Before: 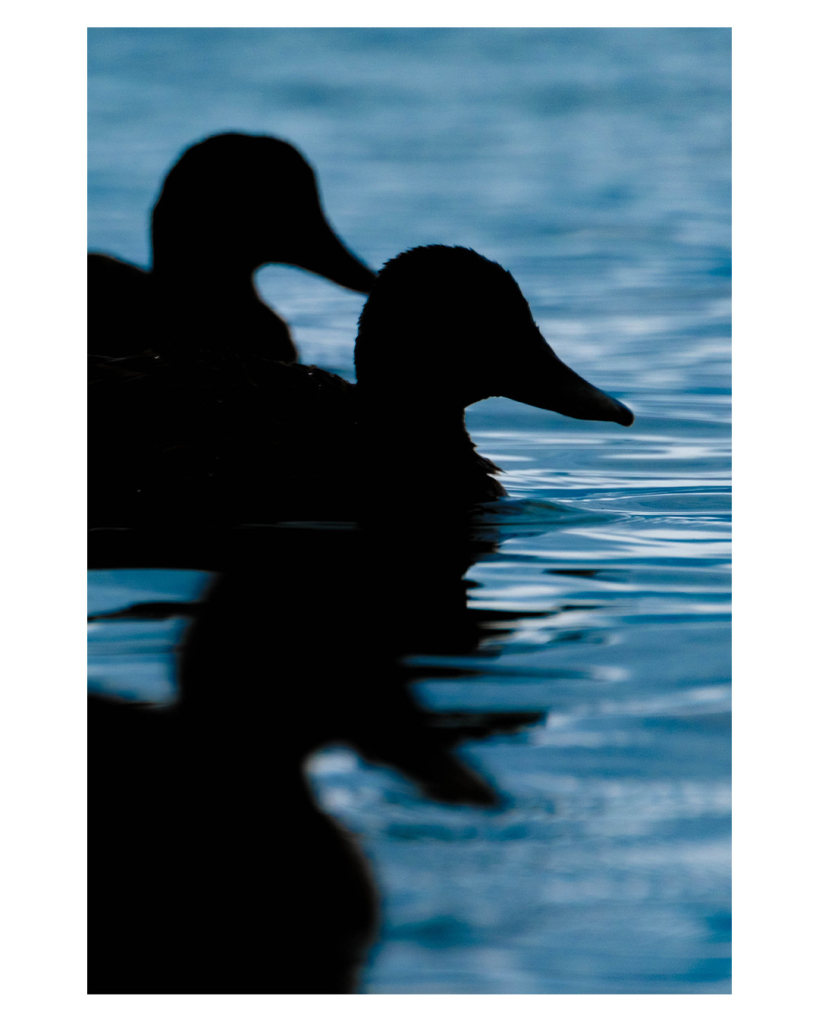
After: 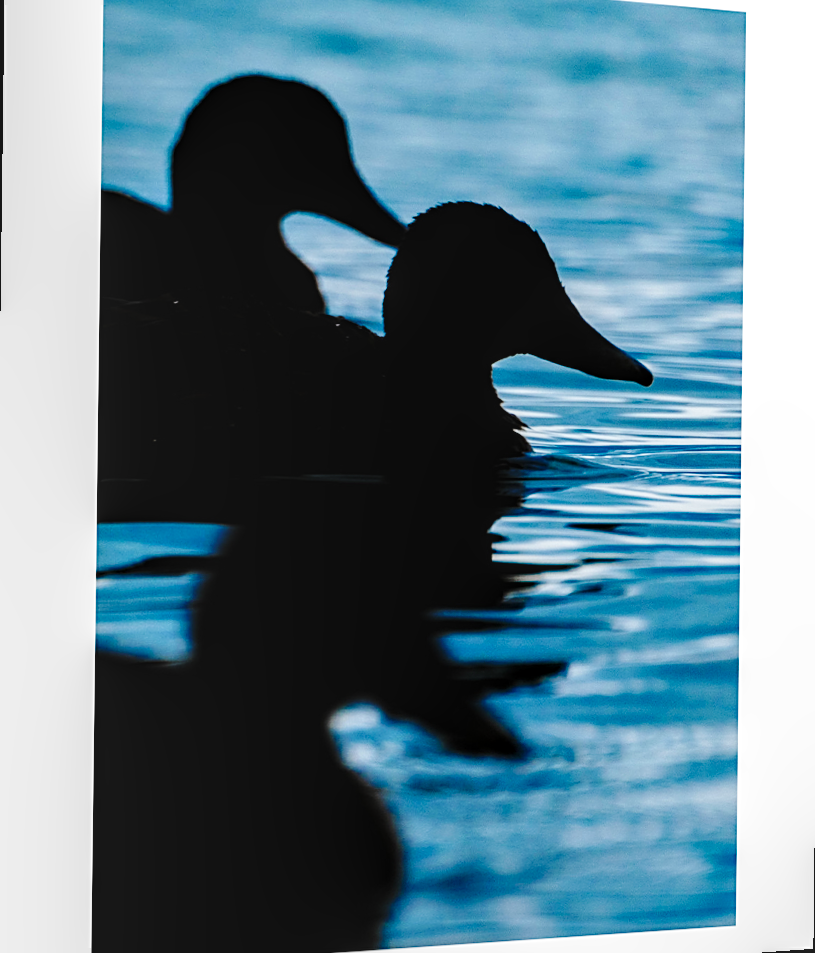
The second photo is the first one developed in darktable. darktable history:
local contrast: on, module defaults
rotate and perspective: rotation 0.679°, lens shift (horizontal) 0.136, crop left 0.009, crop right 0.991, crop top 0.078, crop bottom 0.95
sharpen: on, module defaults
base curve: curves: ch0 [(0, 0) (0.036, 0.025) (0.121, 0.166) (0.206, 0.329) (0.605, 0.79) (1, 1)], preserve colors none
